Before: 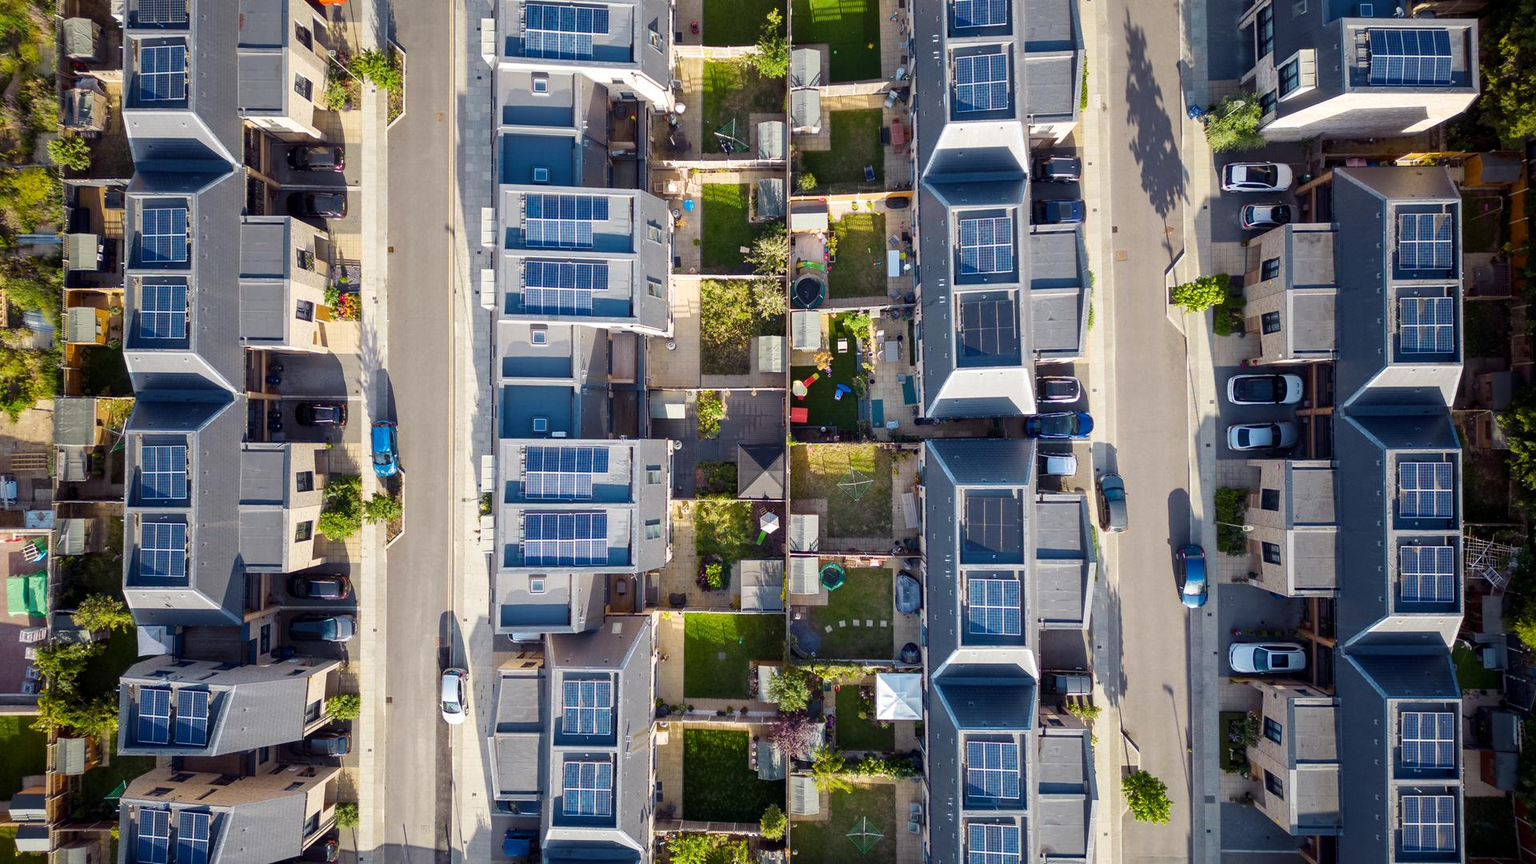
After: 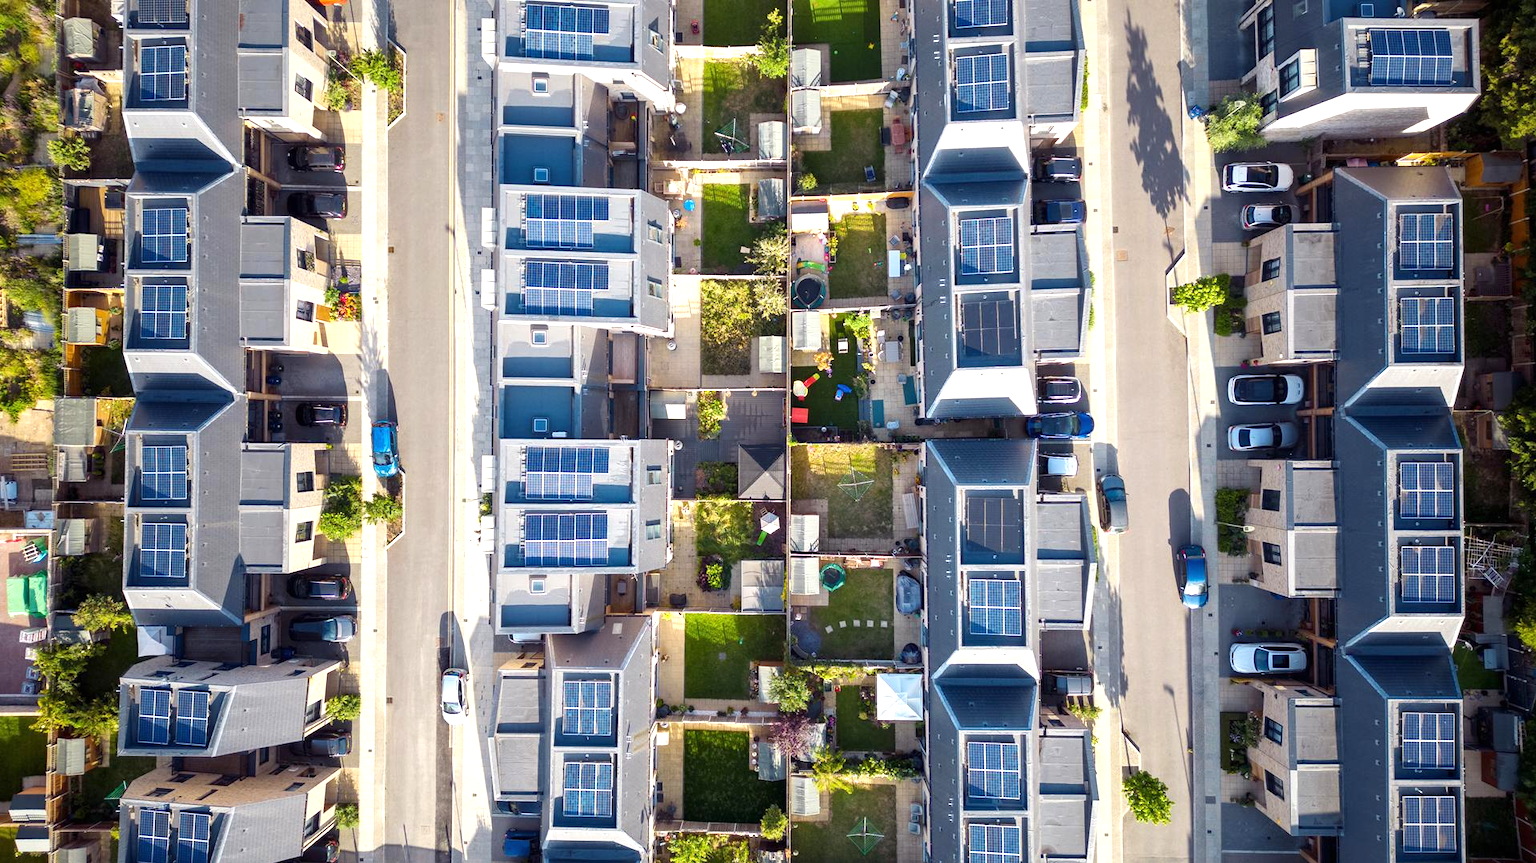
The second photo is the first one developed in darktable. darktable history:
crop: left 0.036%
exposure: black level correction 0, exposure 0.596 EV, compensate exposure bias true, compensate highlight preservation false
